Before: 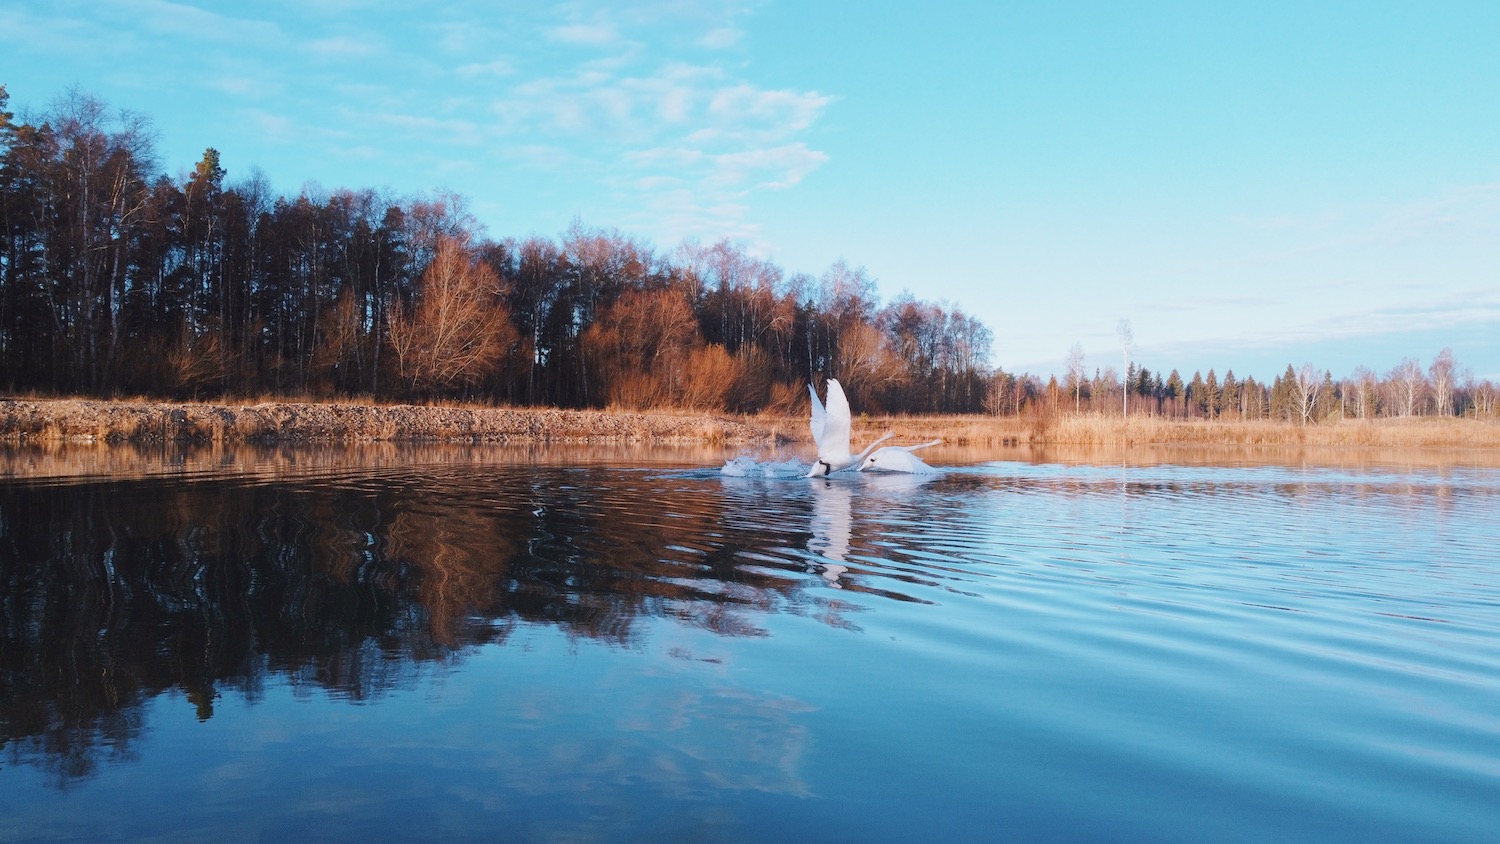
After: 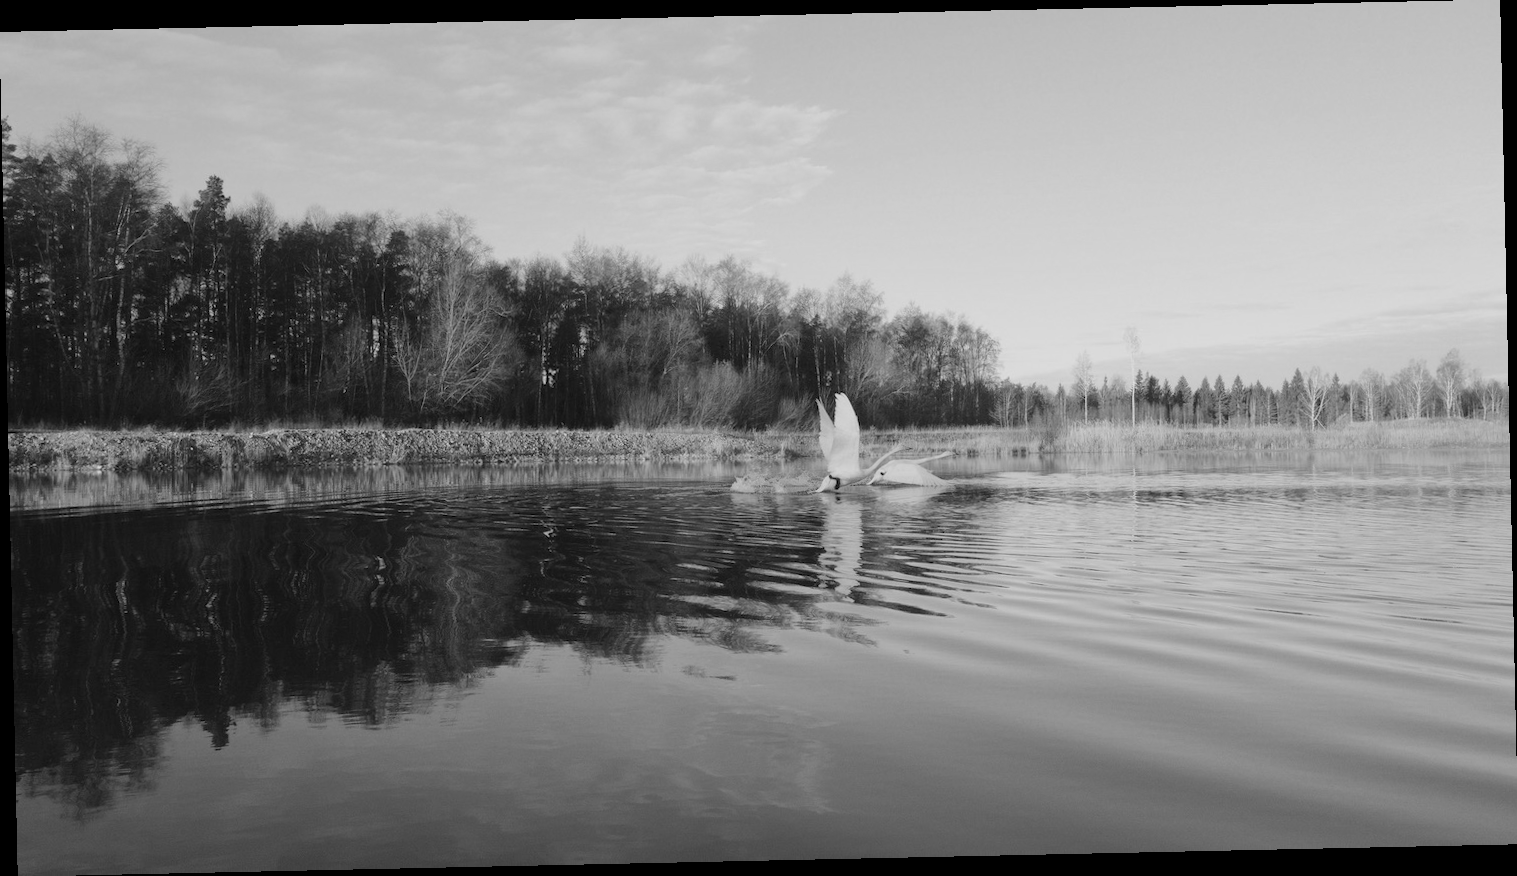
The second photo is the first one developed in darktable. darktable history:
rotate and perspective: rotation -1.24°, automatic cropping off
monochrome: a -71.75, b 75.82
